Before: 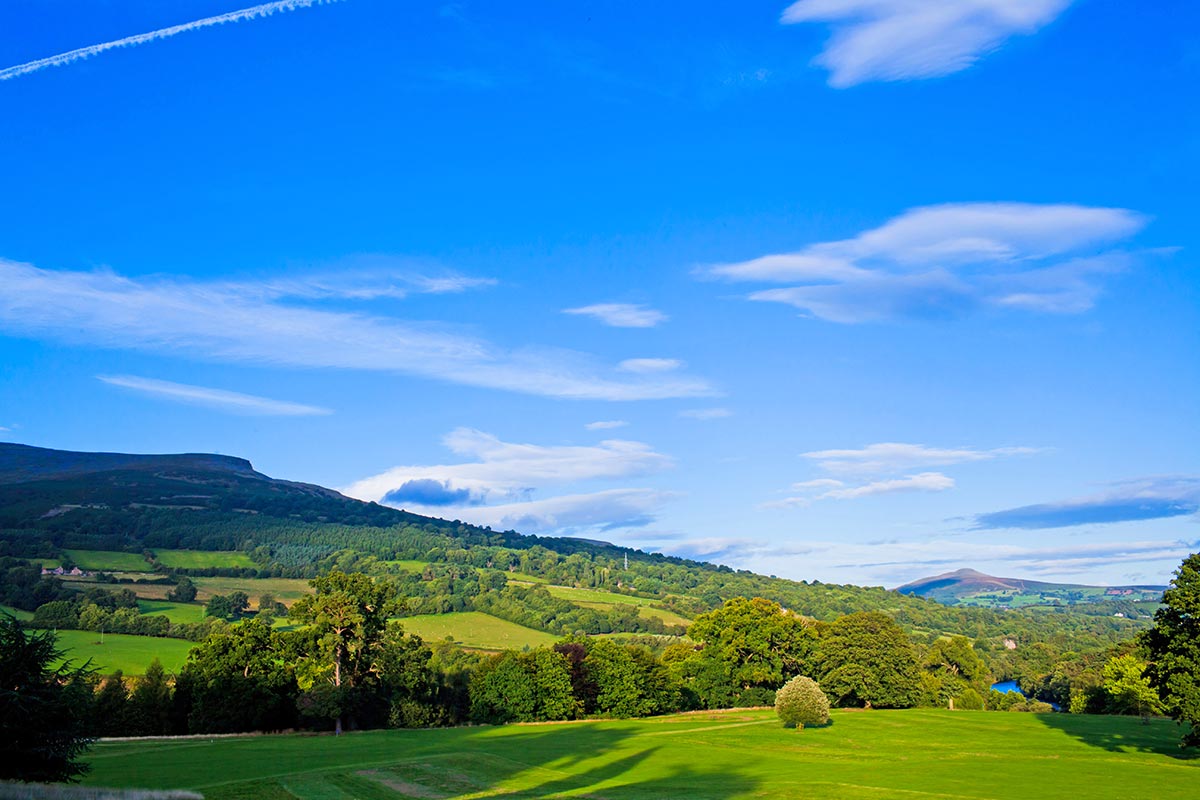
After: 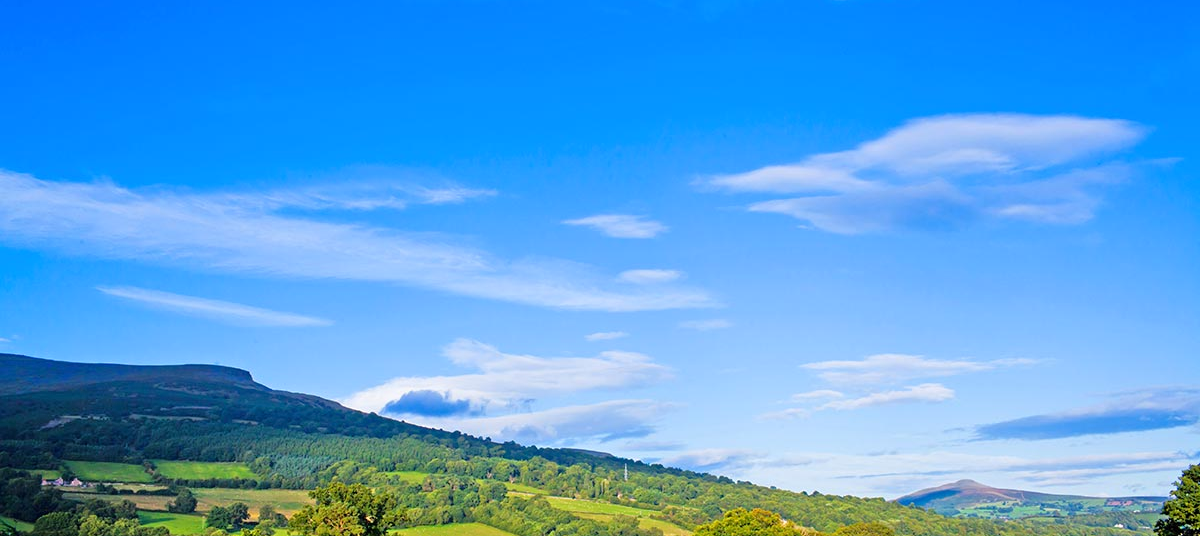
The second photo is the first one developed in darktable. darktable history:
crop: top 11.153%, bottom 21.784%
tone equalizer: -8 EV 0.007 EV, -7 EV -0.003 EV, -6 EV 0.049 EV, -5 EV 0.053 EV, -4 EV 0.294 EV, -3 EV 0.663 EV, -2 EV 0.575 EV, -1 EV 0.189 EV, +0 EV 0.044 EV
